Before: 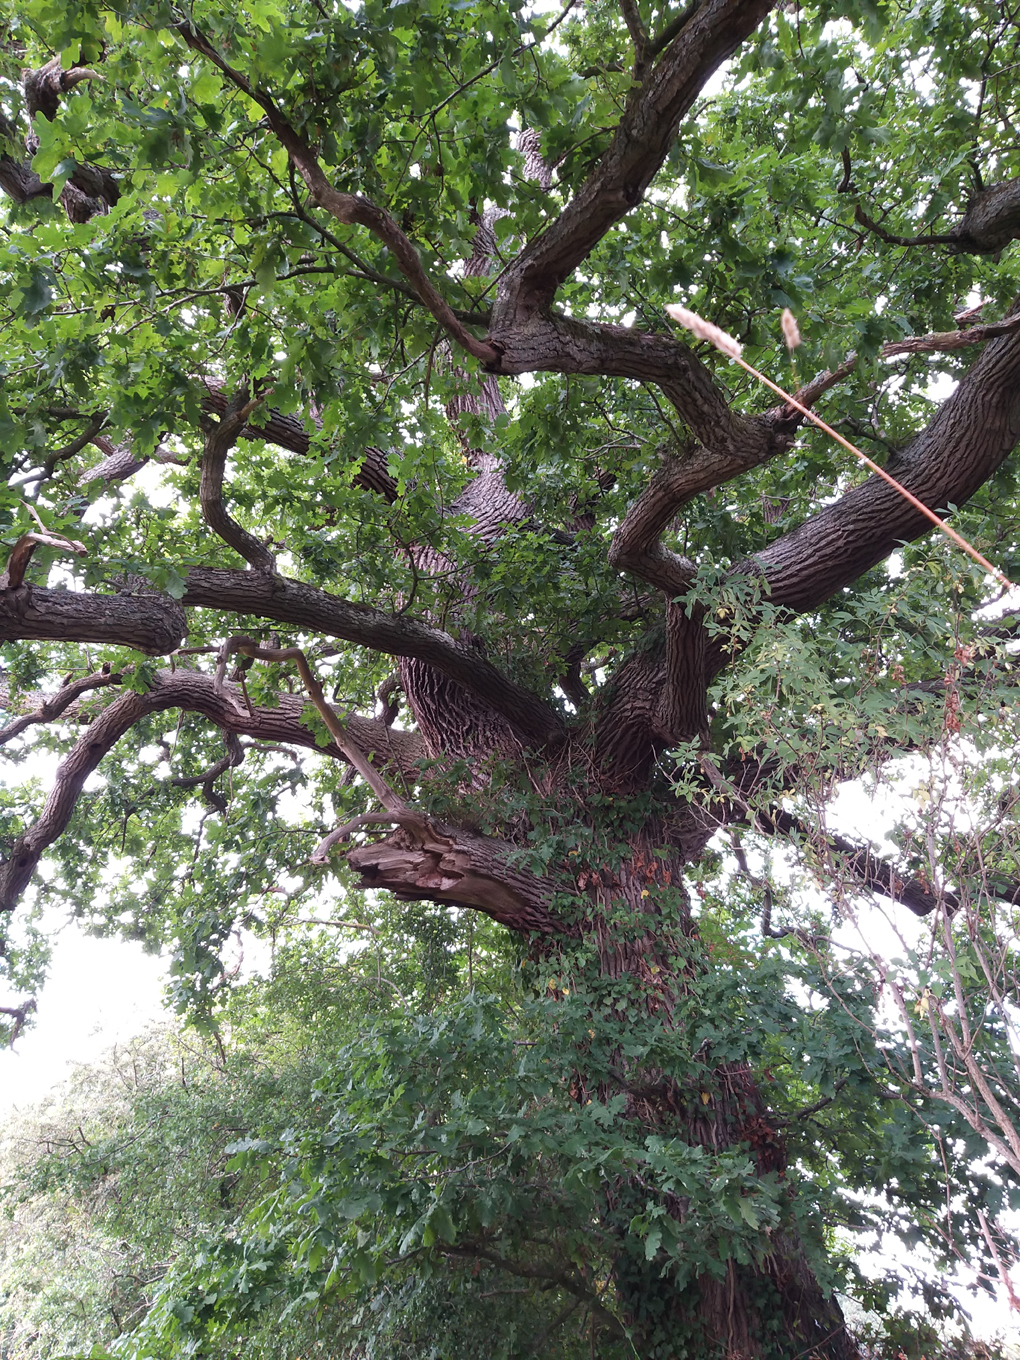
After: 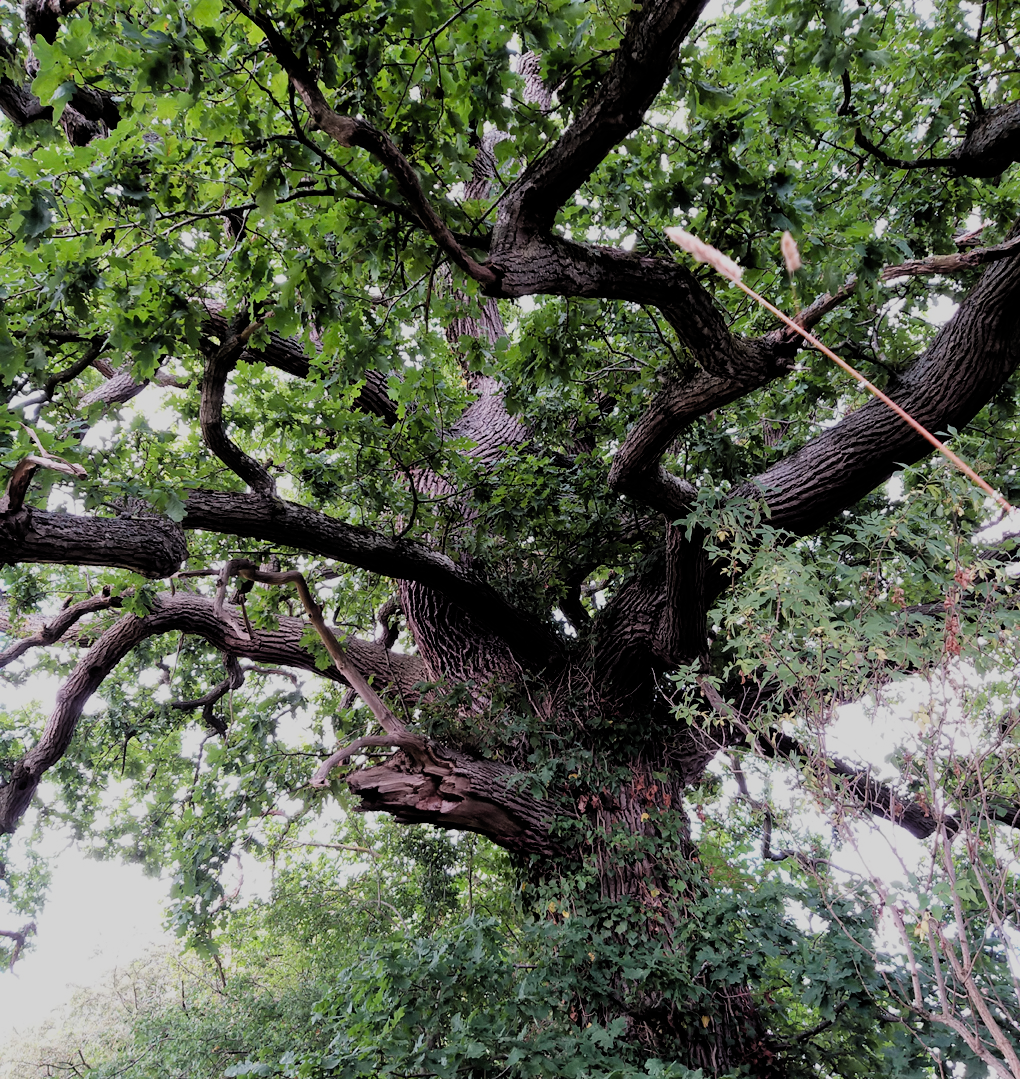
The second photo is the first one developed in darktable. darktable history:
crop and rotate: top 5.667%, bottom 14.937%
filmic rgb: black relative exposure -4.58 EV, white relative exposure 4.8 EV, threshold 3 EV, hardness 2.36, latitude 36.07%, contrast 1.048, highlights saturation mix 1.32%, shadows ↔ highlights balance 1.25%, color science v4 (2020), enable highlight reconstruction true
exposure: black level correction 0.009, exposure 0.014 EV, compensate highlight preservation false
